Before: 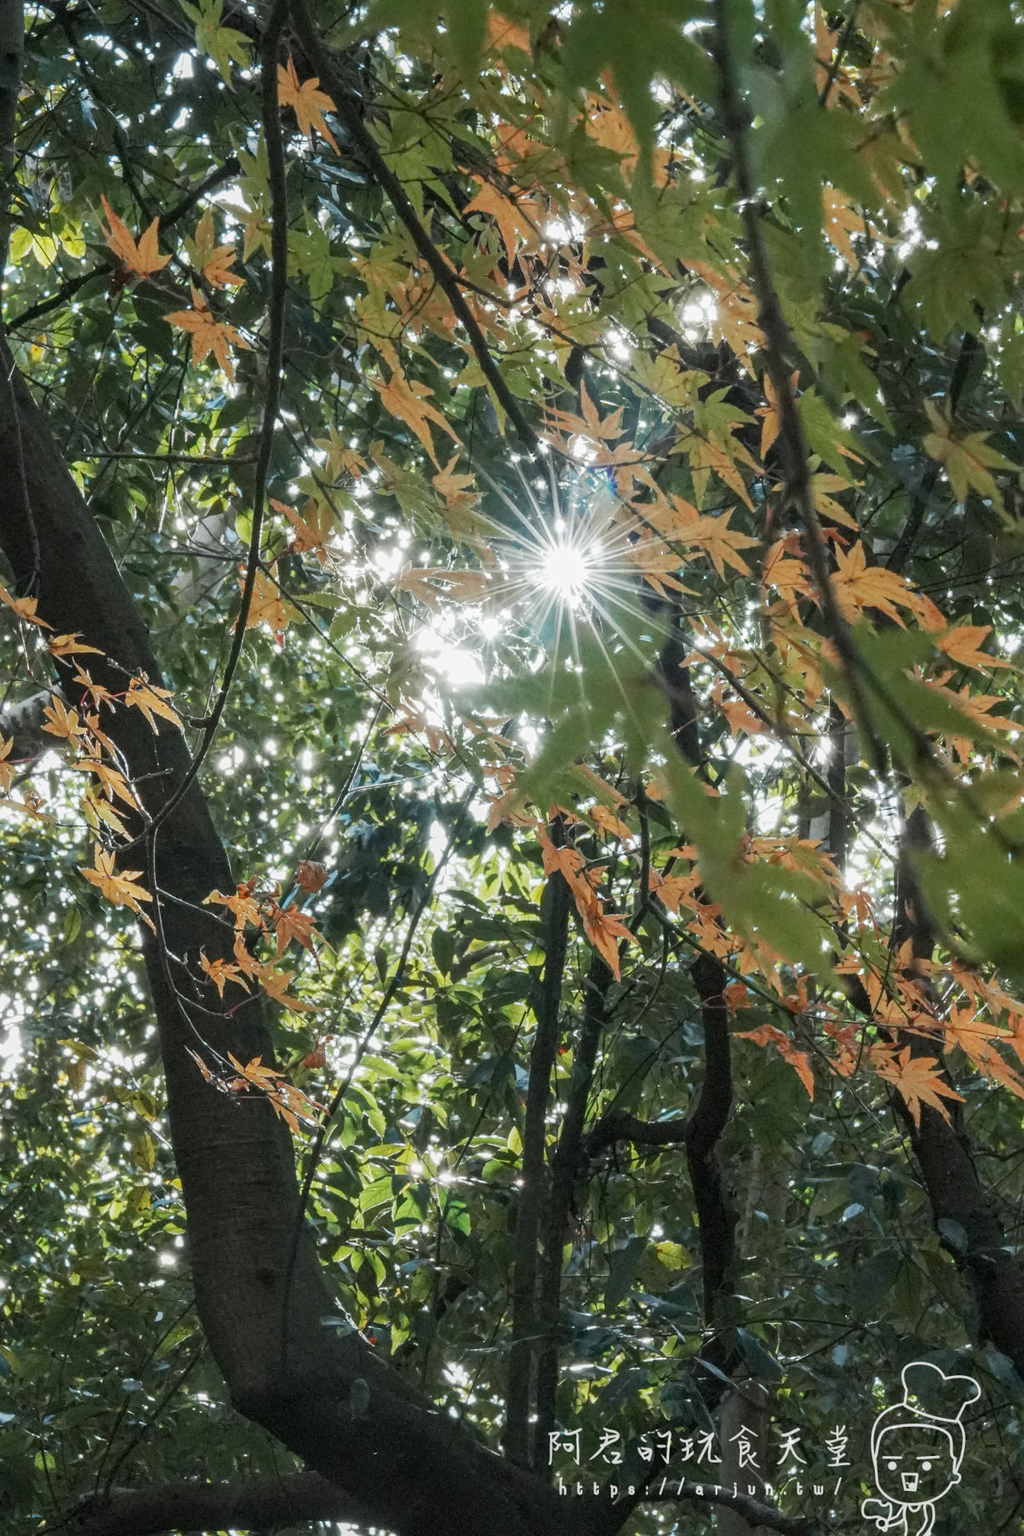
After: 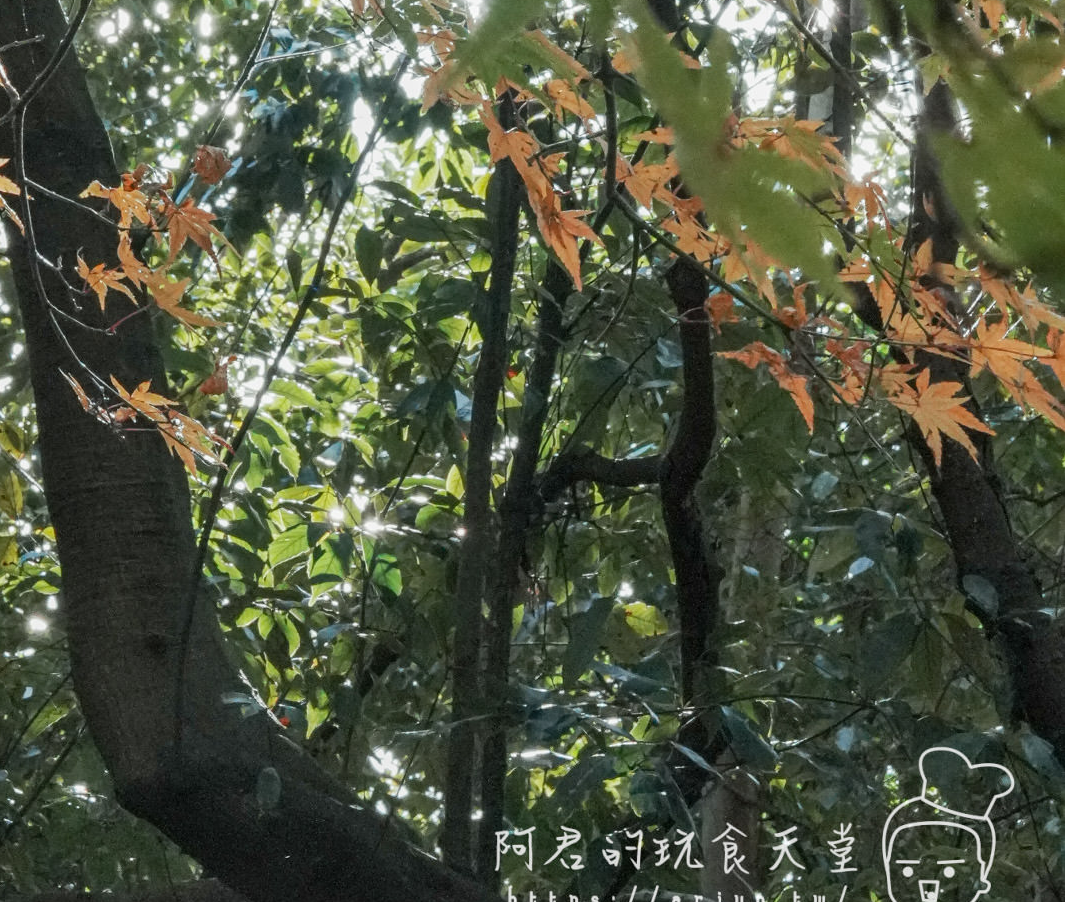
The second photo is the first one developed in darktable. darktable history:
crop and rotate: left 13.306%, top 48.129%, bottom 2.928%
shadows and highlights: shadows 30.63, highlights -63.22, shadows color adjustment 98%, highlights color adjustment 58.61%, soften with gaussian
